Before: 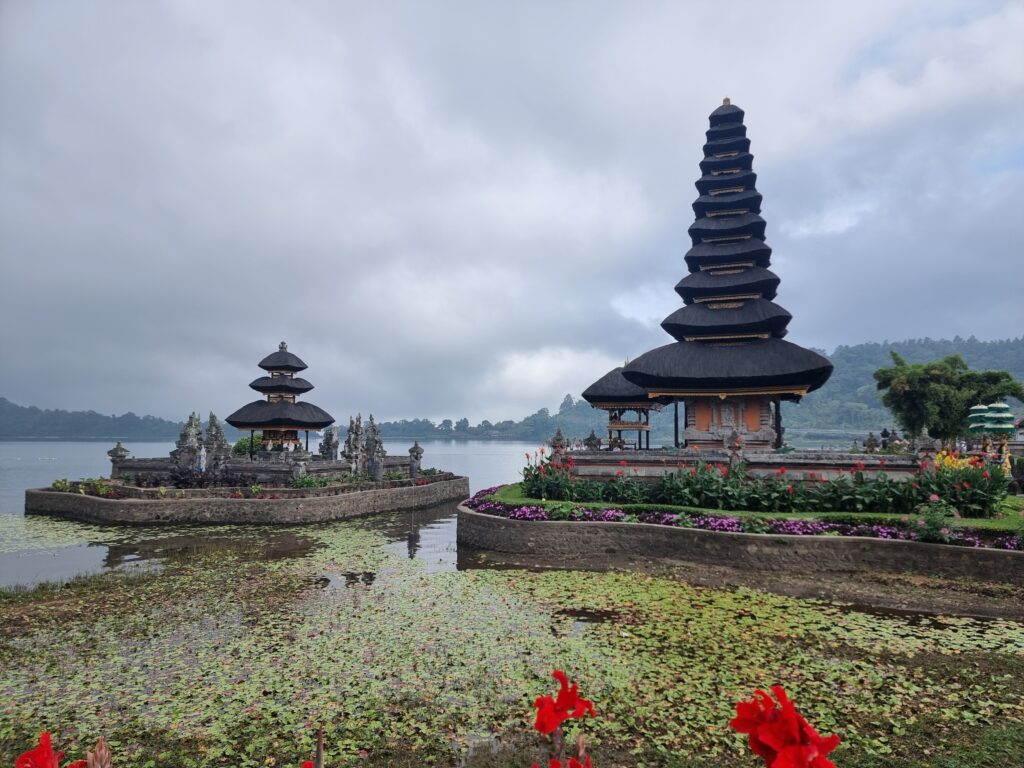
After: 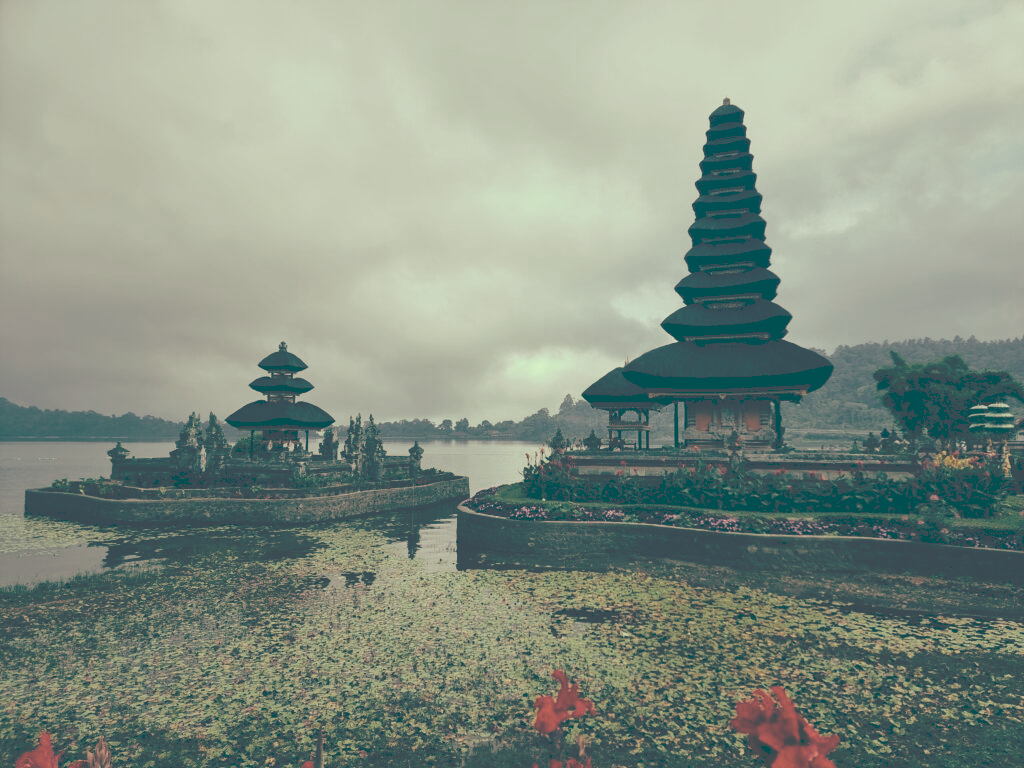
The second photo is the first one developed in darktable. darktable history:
tone curve: curves: ch0 [(0, 0) (0.003, 0.284) (0.011, 0.284) (0.025, 0.288) (0.044, 0.29) (0.069, 0.292) (0.1, 0.296) (0.136, 0.298) (0.177, 0.305) (0.224, 0.312) (0.277, 0.327) (0.335, 0.362) (0.399, 0.407) (0.468, 0.464) (0.543, 0.537) (0.623, 0.62) (0.709, 0.71) (0.801, 0.79) (0.898, 0.862) (1, 1)], preserve colors none
color look up table: target L [95.61, 91.14, 79.4, 73.12, 73.57, 65.23, 53.37, 46.97, 48.45, 45.34, 39.14, 23.46, 202.07, 78.76, 77.61, 72.51, 63.5, 61.74, 60.22, 52.81, 53.53, 46.1, 41.91, 33.79, 32.15, 20.92, 94.18, 91.01, 65.67, 87.7, 74.11, 66.46, 56.28, 47.08, 65.42, 38.37, 37.17, 38.24, 15.82, 13.63, 14.12, 14.35, 87.27, 64.3, 67.6, 51.9, 36.85, 25.08, 21.39], target a [-16.9, -21.81, -41.83, -39.2, -5.491, -28.39, -44.07, -31.7, -30.25, -22.09, -11.22, -61.5, 0, 3.072, 8.91, 22.62, 3.056, 23.39, 34.7, 3.861, 38.45, 15.11, 24.54, -0.217, 15.38, -39.63, -5.192, -0.688, 11.22, 2.833, 8.881, 2.534, 32.57, -0.337, 15.58, -7.804, 3.717, 10.5, -42.53, -34.04, -38.03, -36.94, -25.79, -32.79, -2.869, -23.54, -24.77, -53.73, -54.32], target b [34.33, 39.75, 29.79, 15.31, 21.1, 21.7, 22.06, 16.41, 9.79, 0.651, 8.15, -11.85, -0.001, 42.31, 26.25, 24.91, 31.42, 37.18, 34.65, 7.274, 14.97, 15.87, 3.759, -3.214, 4.096, -15.26, 19.9, 15.77, 11.95, 12.23, 8.747, -15.9, 1.731, -3.124, -1.878, -18.84, -13.94, -31.28, -25.25, -35.78, -27.43, -32.35, 11.15, 4.881, 7.535, -14.46, -9.76, -14.48, -23.06], num patches 49
